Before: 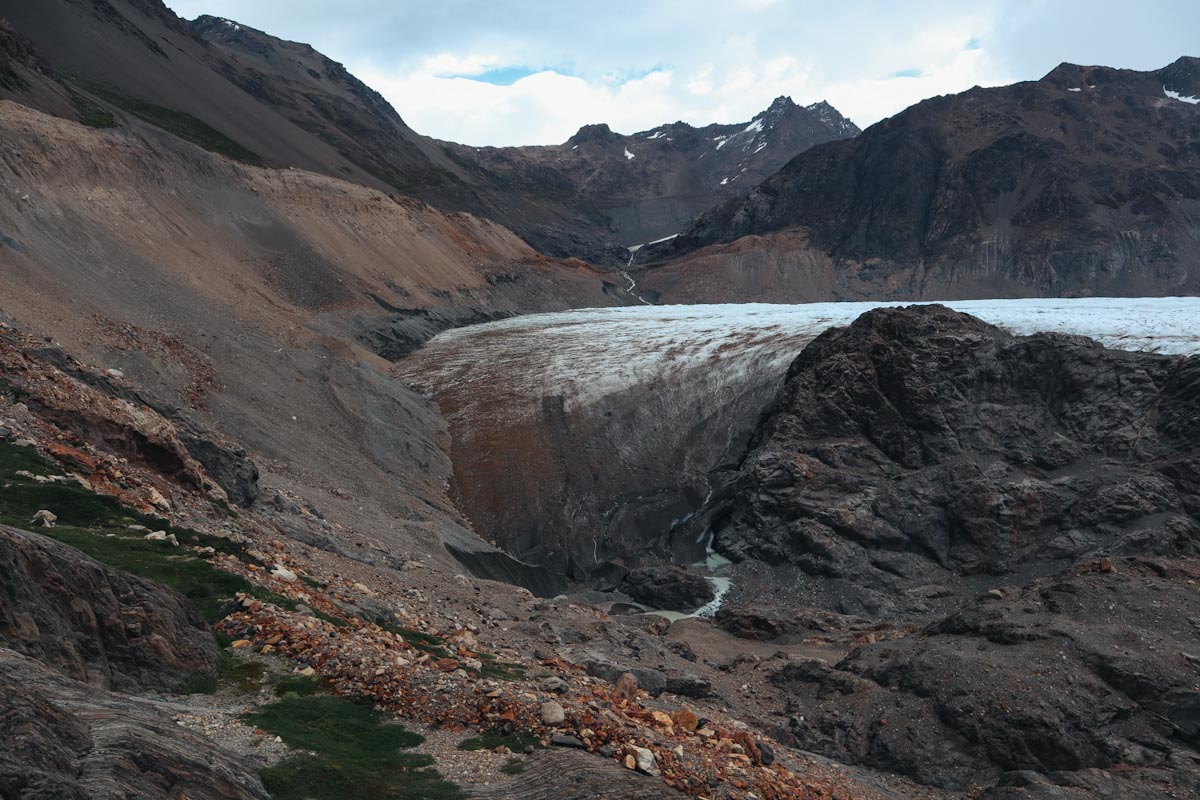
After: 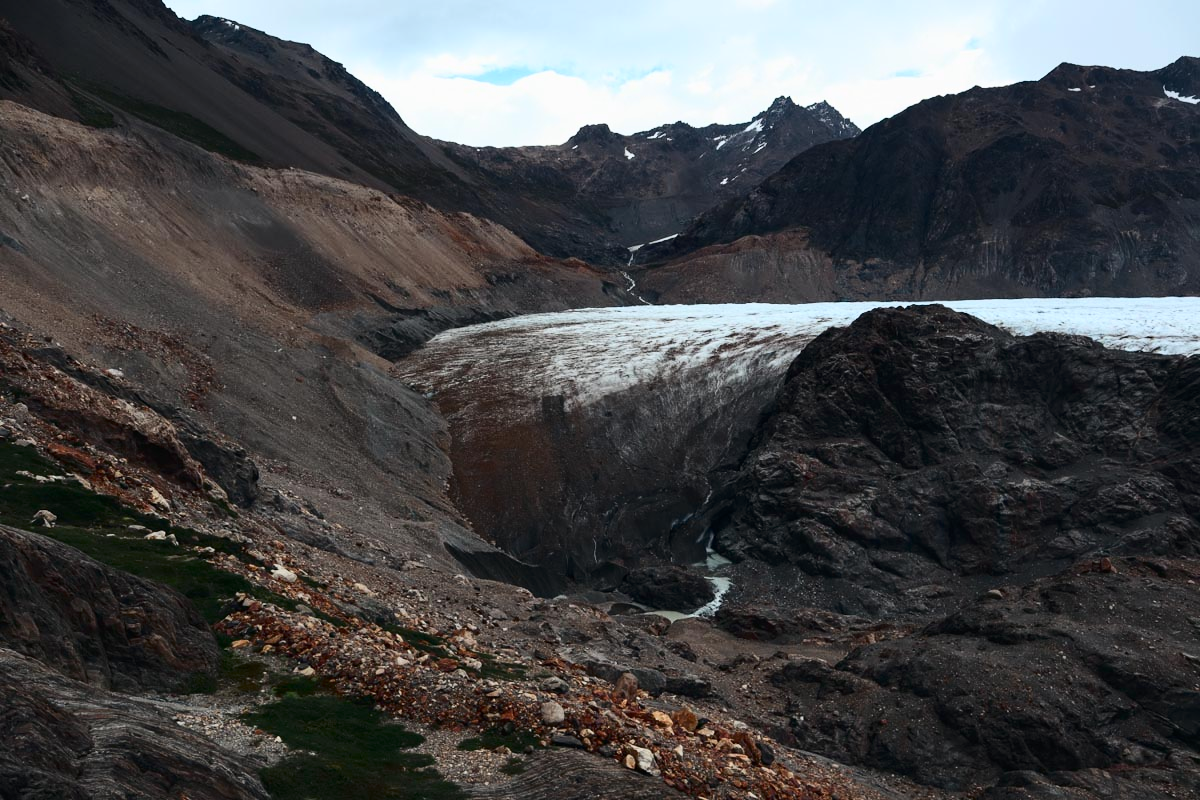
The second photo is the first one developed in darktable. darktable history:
exposure: compensate exposure bias true, compensate highlight preservation false
contrast brightness saturation: contrast 0.281
